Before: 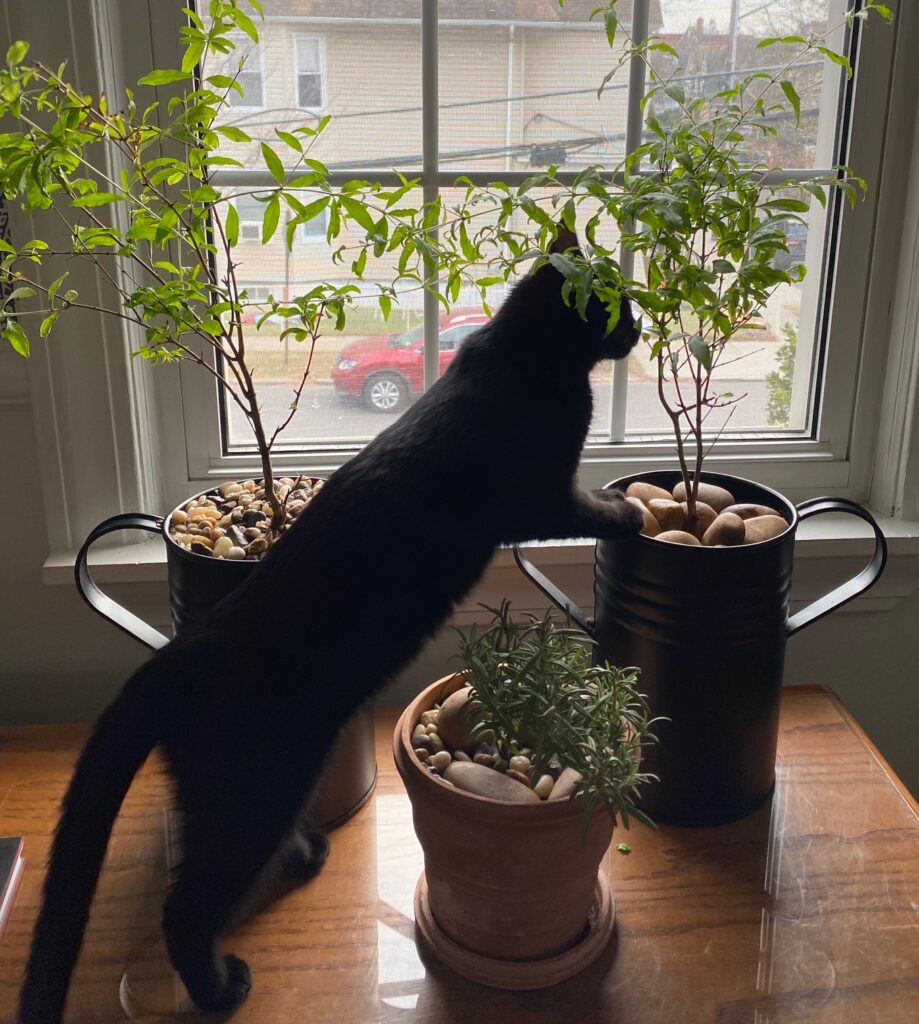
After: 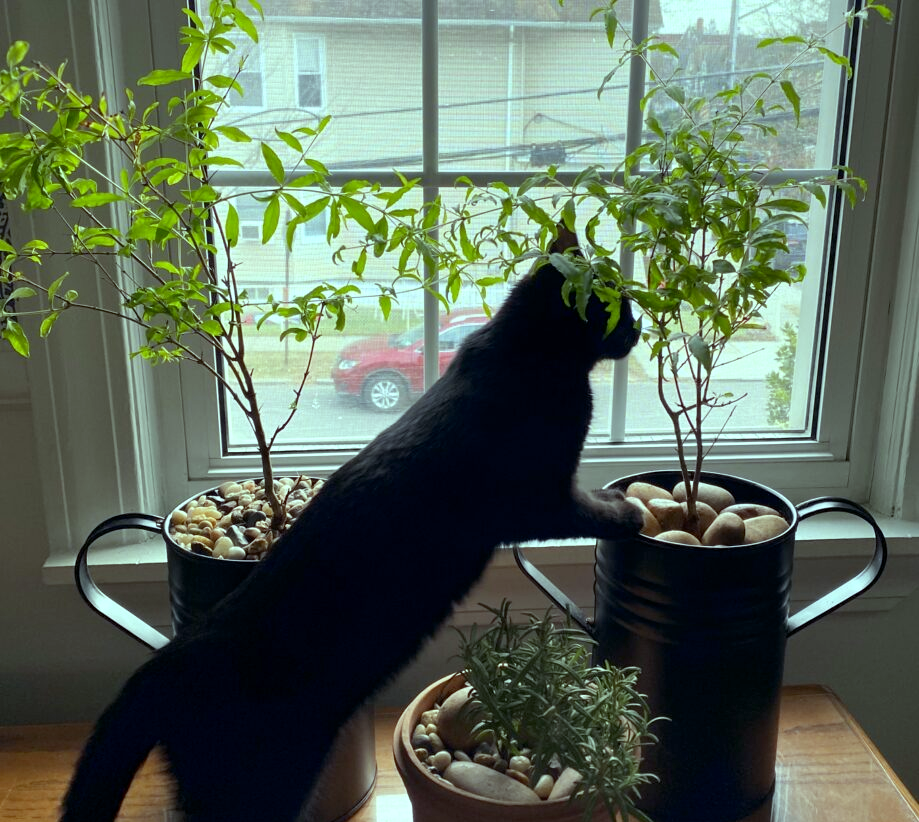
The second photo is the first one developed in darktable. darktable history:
crop: bottom 19.644%
color balance: mode lift, gamma, gain (sRGB), lift [0.997, 0.979, 1.021, 1.011], gamma [1, 1.084, 0.916, 0.998], gain [1, 0.87, 1.13, 1.101], contrast 4.55%, contrast fulcrum 38.24%, output saturation 104.09%
exposure: black level correction 0.004, exposure 0.014 EV, compensate highlight preservation false
